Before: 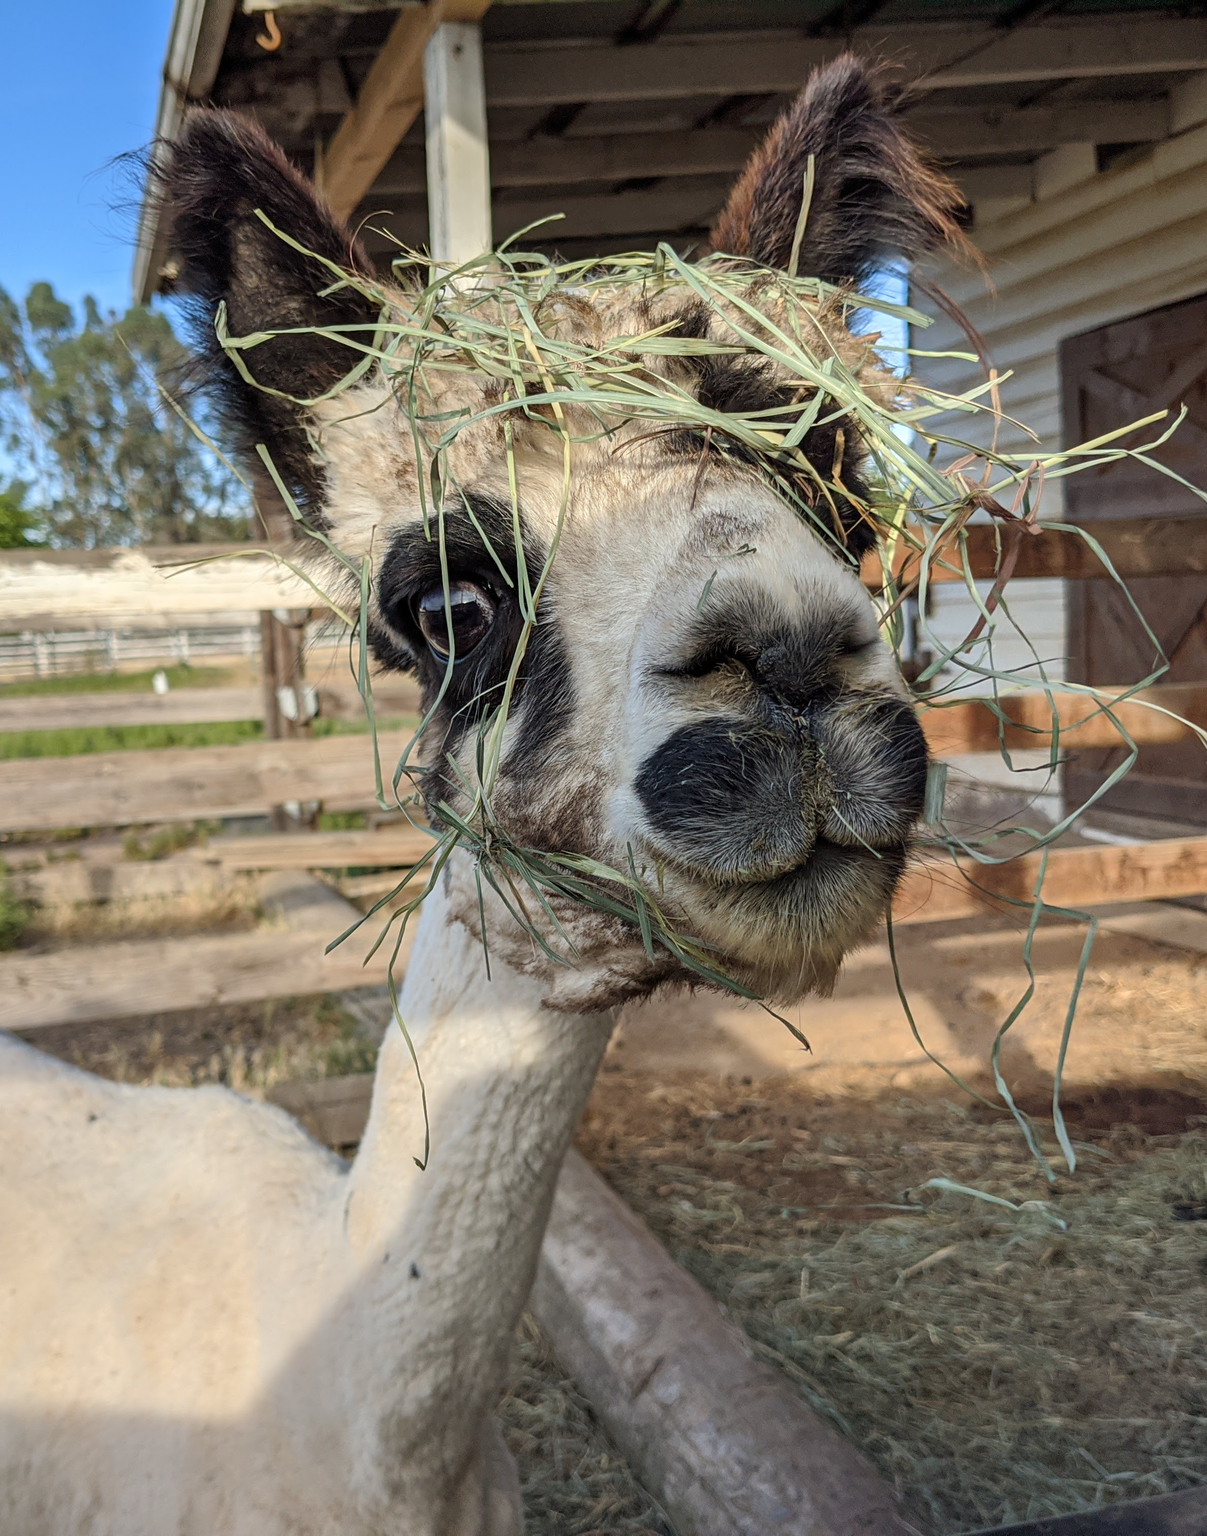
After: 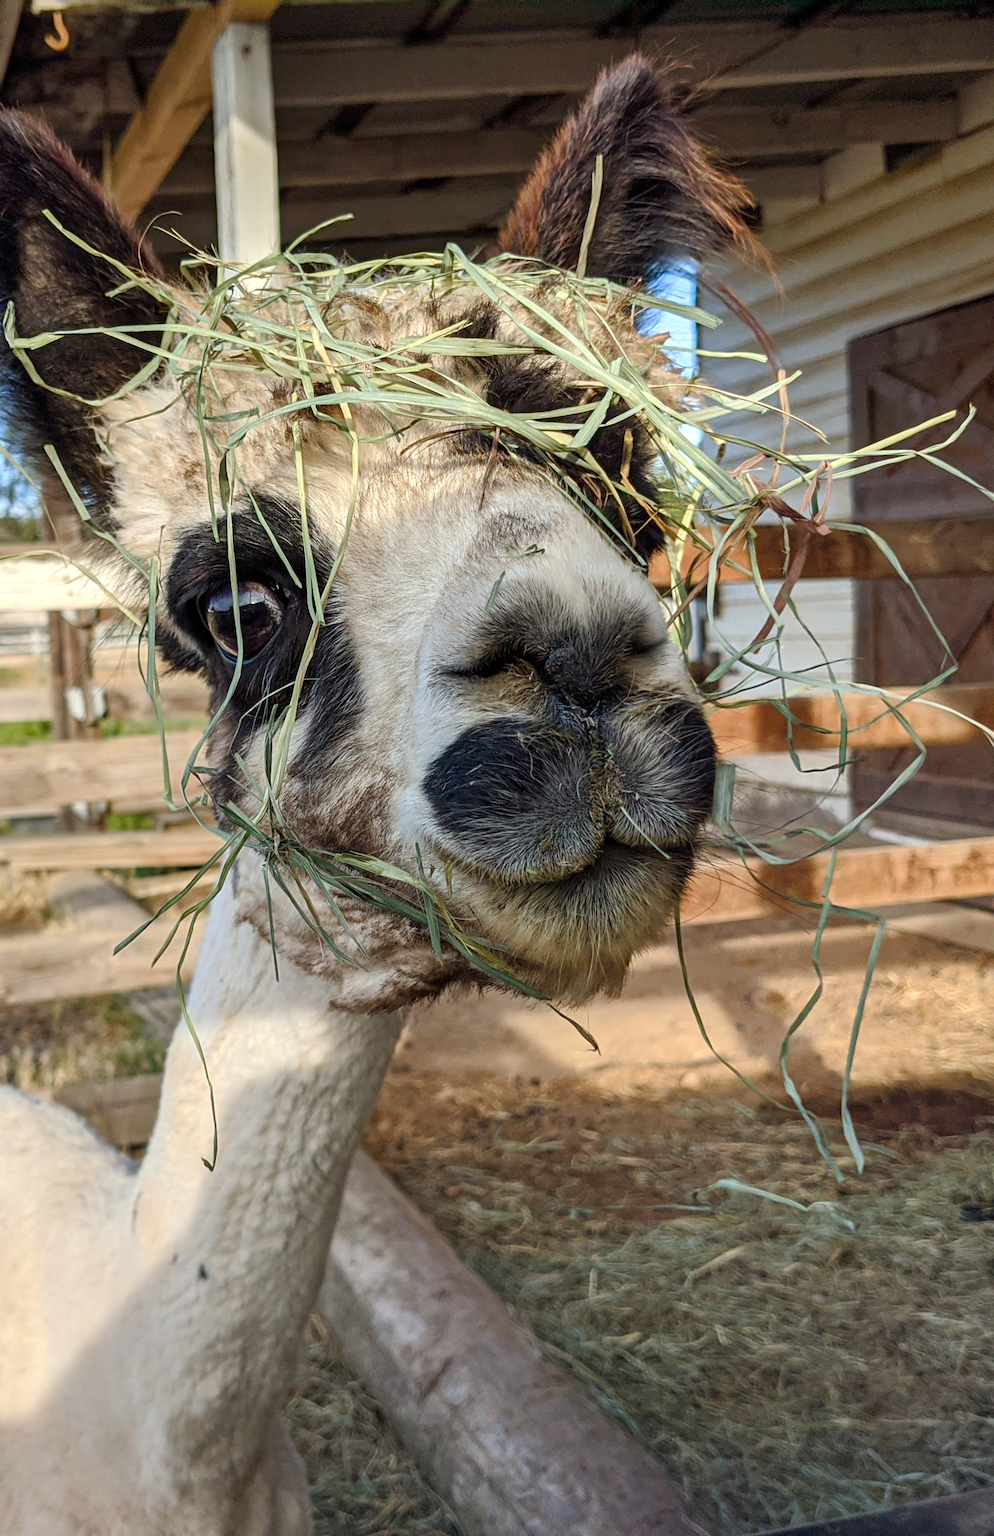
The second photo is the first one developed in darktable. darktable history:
crop: left 17.582%, bottom 0.031%
color balance rgb: linear chroma grading › shadows 32%, linear chroma grading › global chroma -2%, linear chroma grading › mid-tones 4%, perceptual saturation grading › global saturation -2%, perceptual saturation grading › highlights -8%, perceptual saturation grading › mid-tones 8%, perceptual saturation grading › shadows 4%, perceptual brilliance grading › highlights 8%, perceptual brilliance grading › mid-tones 4%, perceptual brilliance grading › shadows 2%, global vibrance 16%, saturation formula JzAzBz (2021)
